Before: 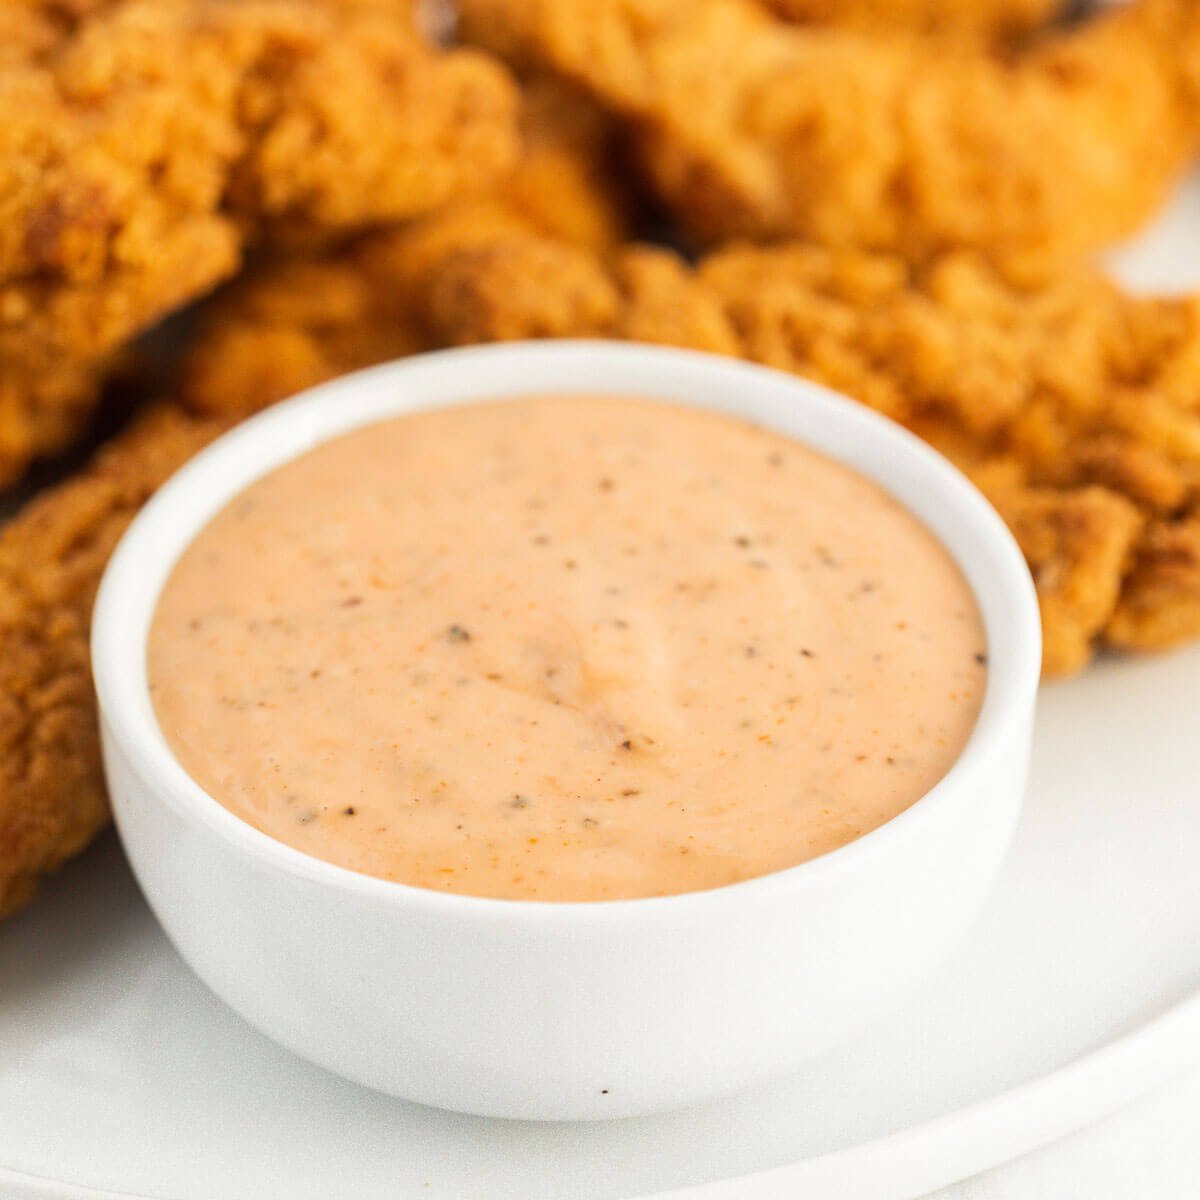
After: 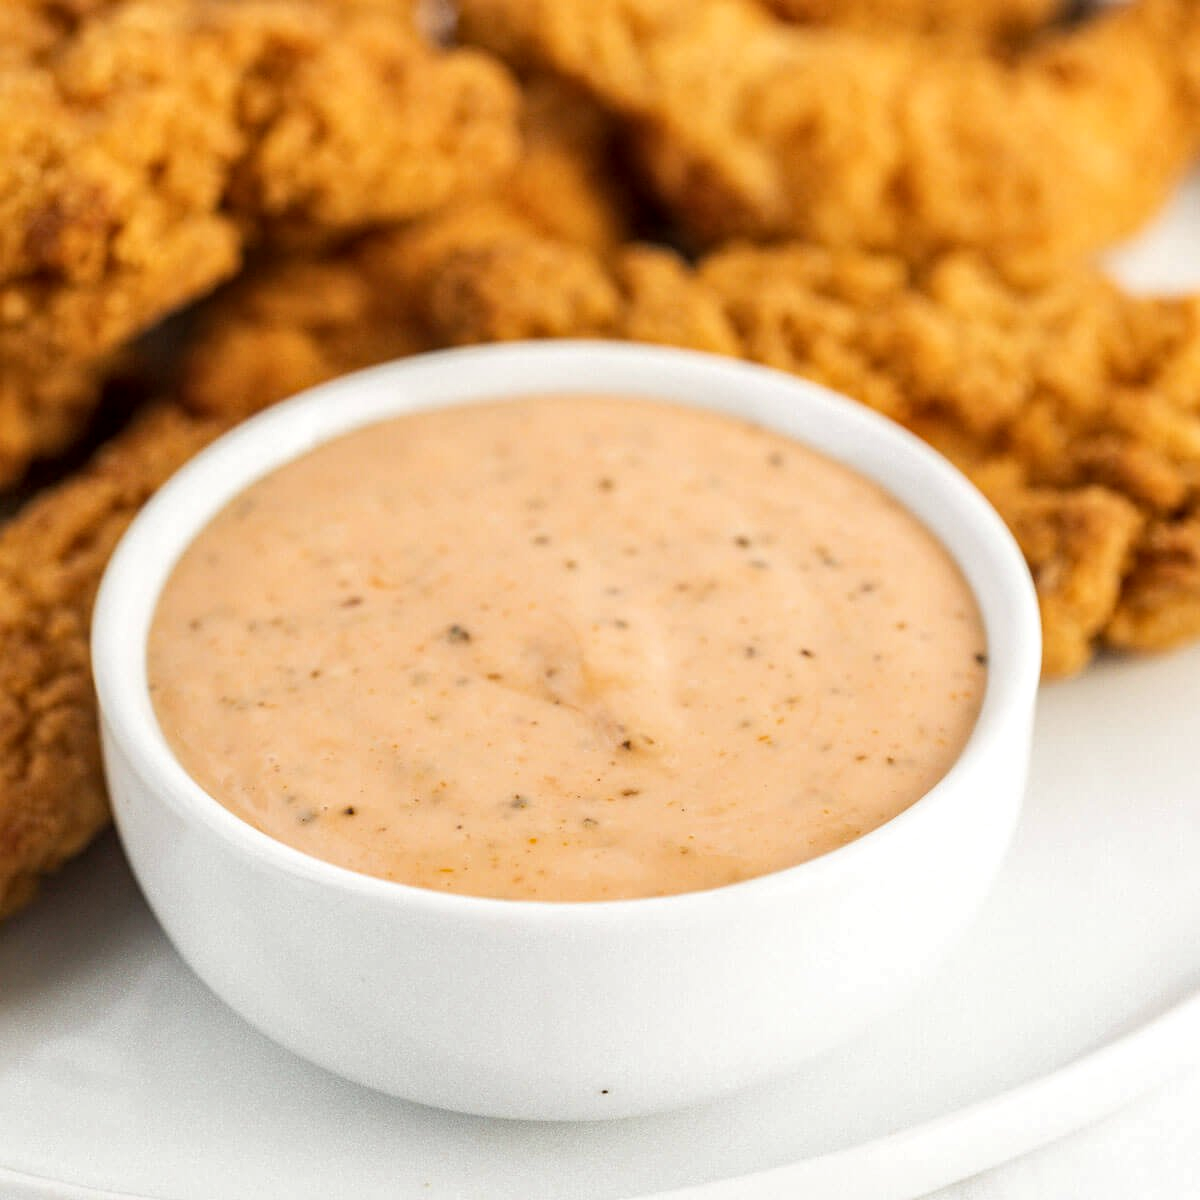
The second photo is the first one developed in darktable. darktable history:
haze removal: compatibility mode true, adaptive false
local contrast: on, module defaults
contrast brightness saturation: saturation -0.098
